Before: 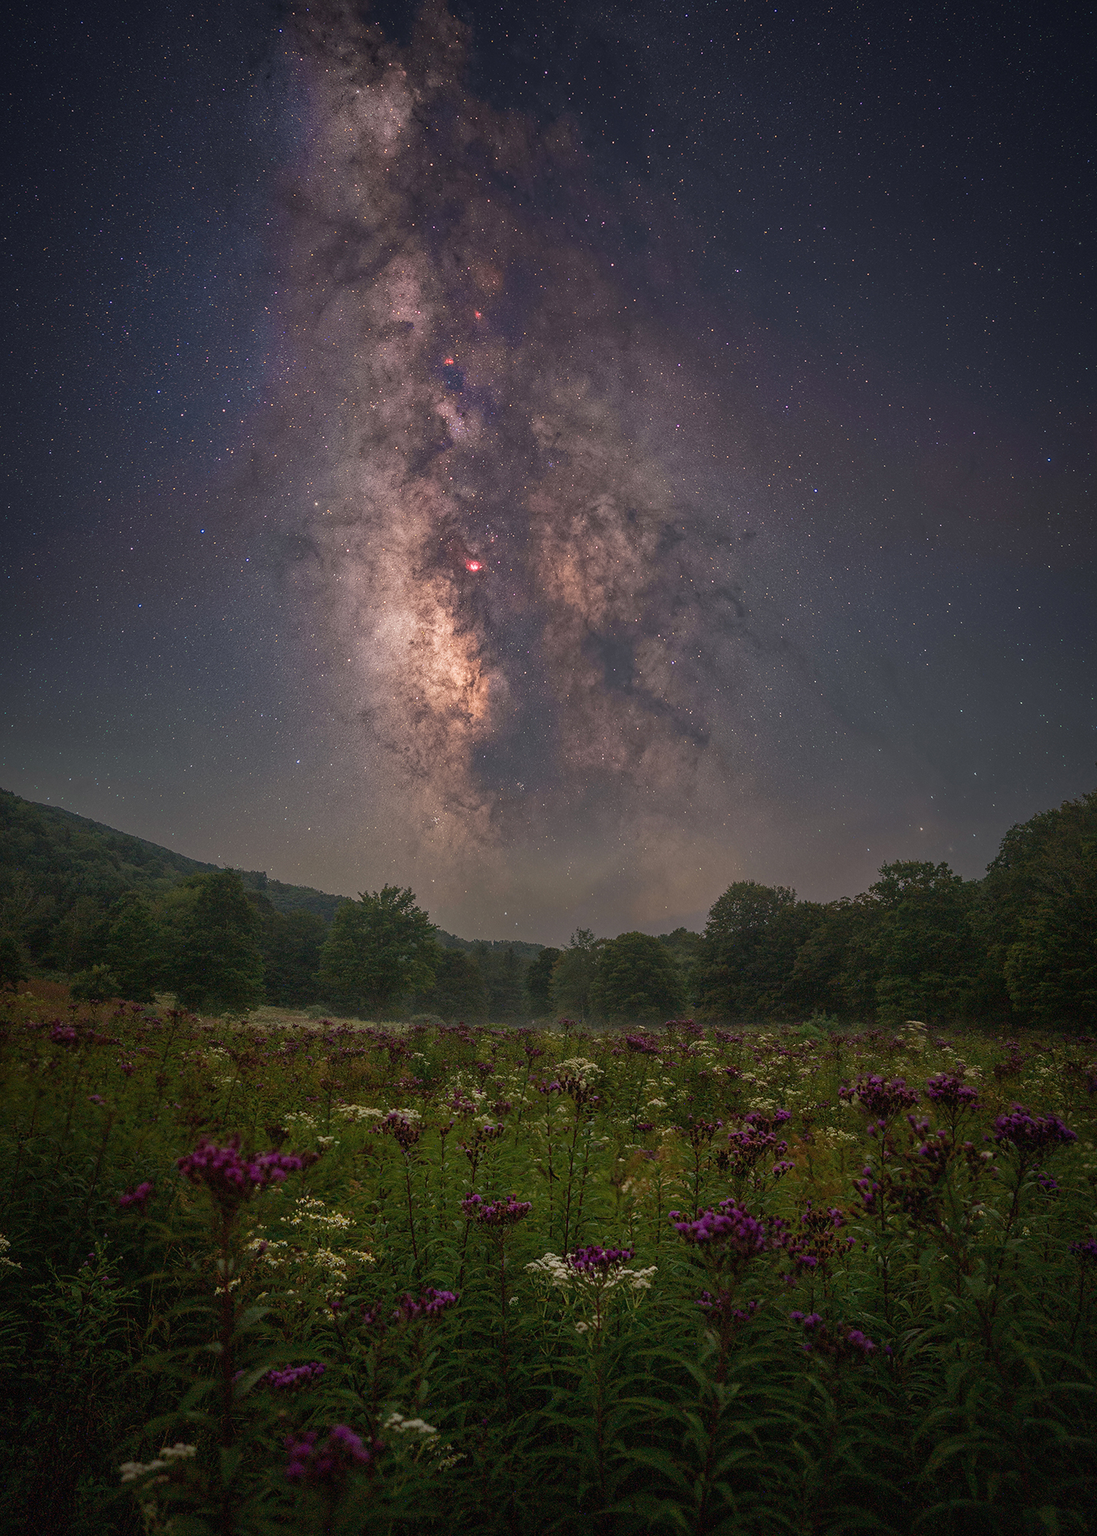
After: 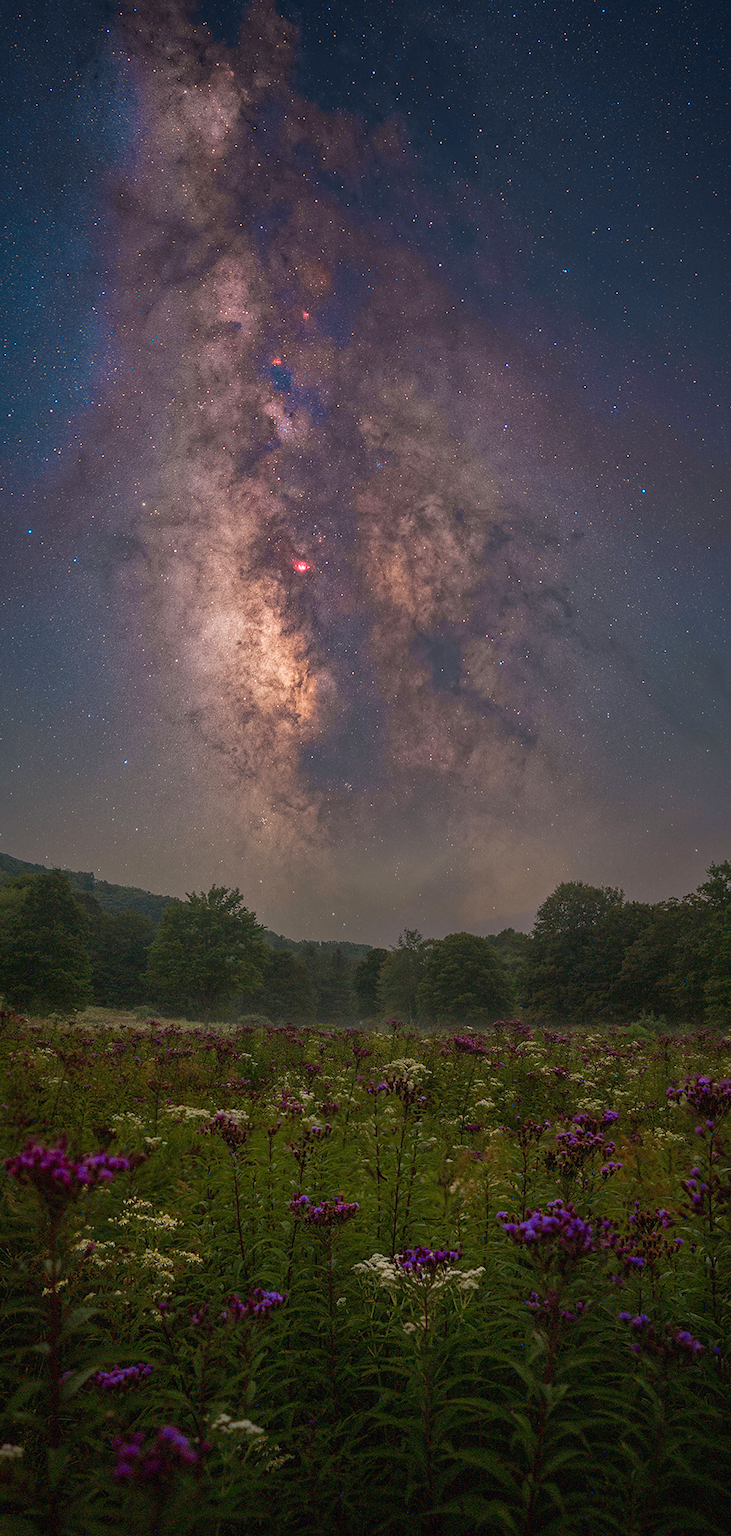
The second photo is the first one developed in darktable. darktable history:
contrast equalizer: y [[0.5 ×6], [0.5 ×6], [0.975, 0.964, 0.925, 0.865, 0.793, 0.721], [0 ×6], [0 ×6]]
crop and rotate: left 15.754%, right 17.579%
color zones: curves: ch0 [(0.254, 0.492) (0.724, 0.62)]; ch1 [(0.25, 0.528) (0.719, 0.796)]; ch2 [(0, 0.472) (0.25, 0.5) (0.73, 0.184)]
